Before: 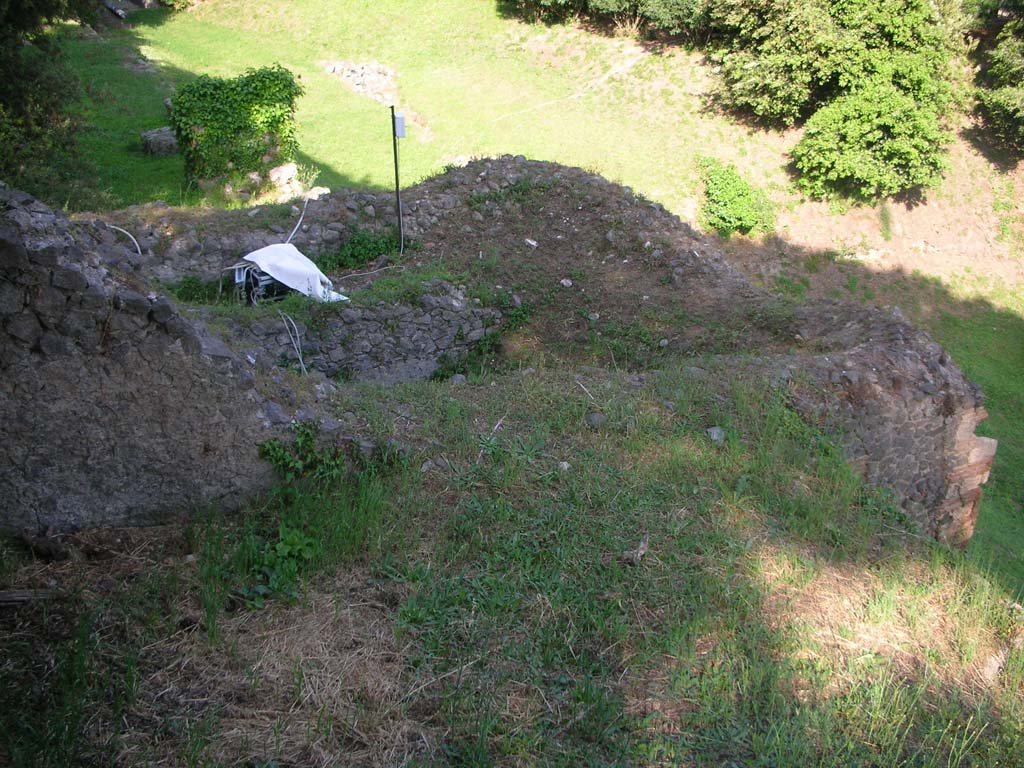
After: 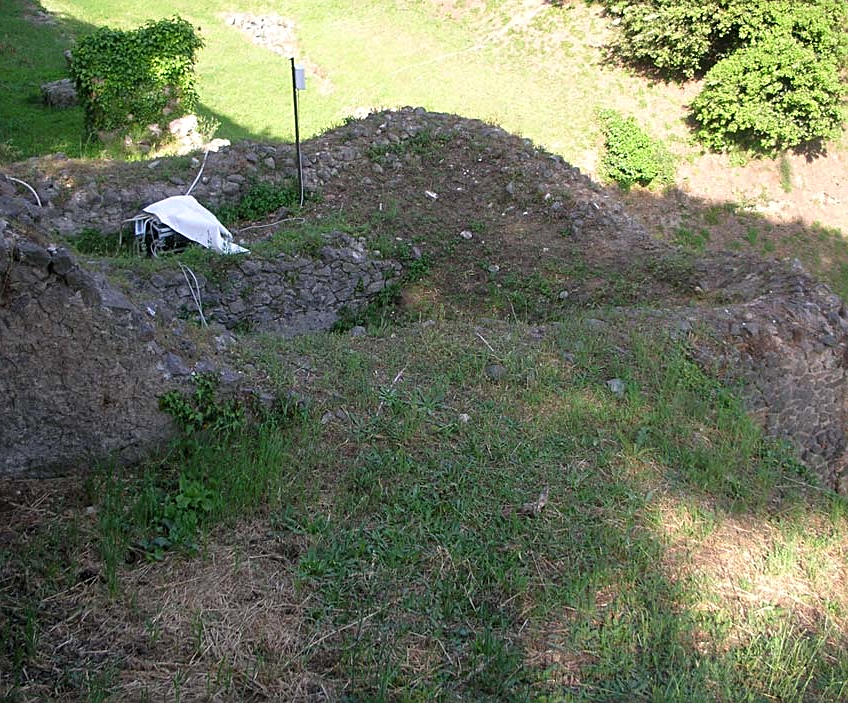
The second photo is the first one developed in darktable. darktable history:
sharpen: on, module defaults
crop: left 9.78%, top 6.274%, right 7.316%, bottom 2.117%
local contrast: highlights 105%, shadows 100%, detail 119%, midtone range 0.2
